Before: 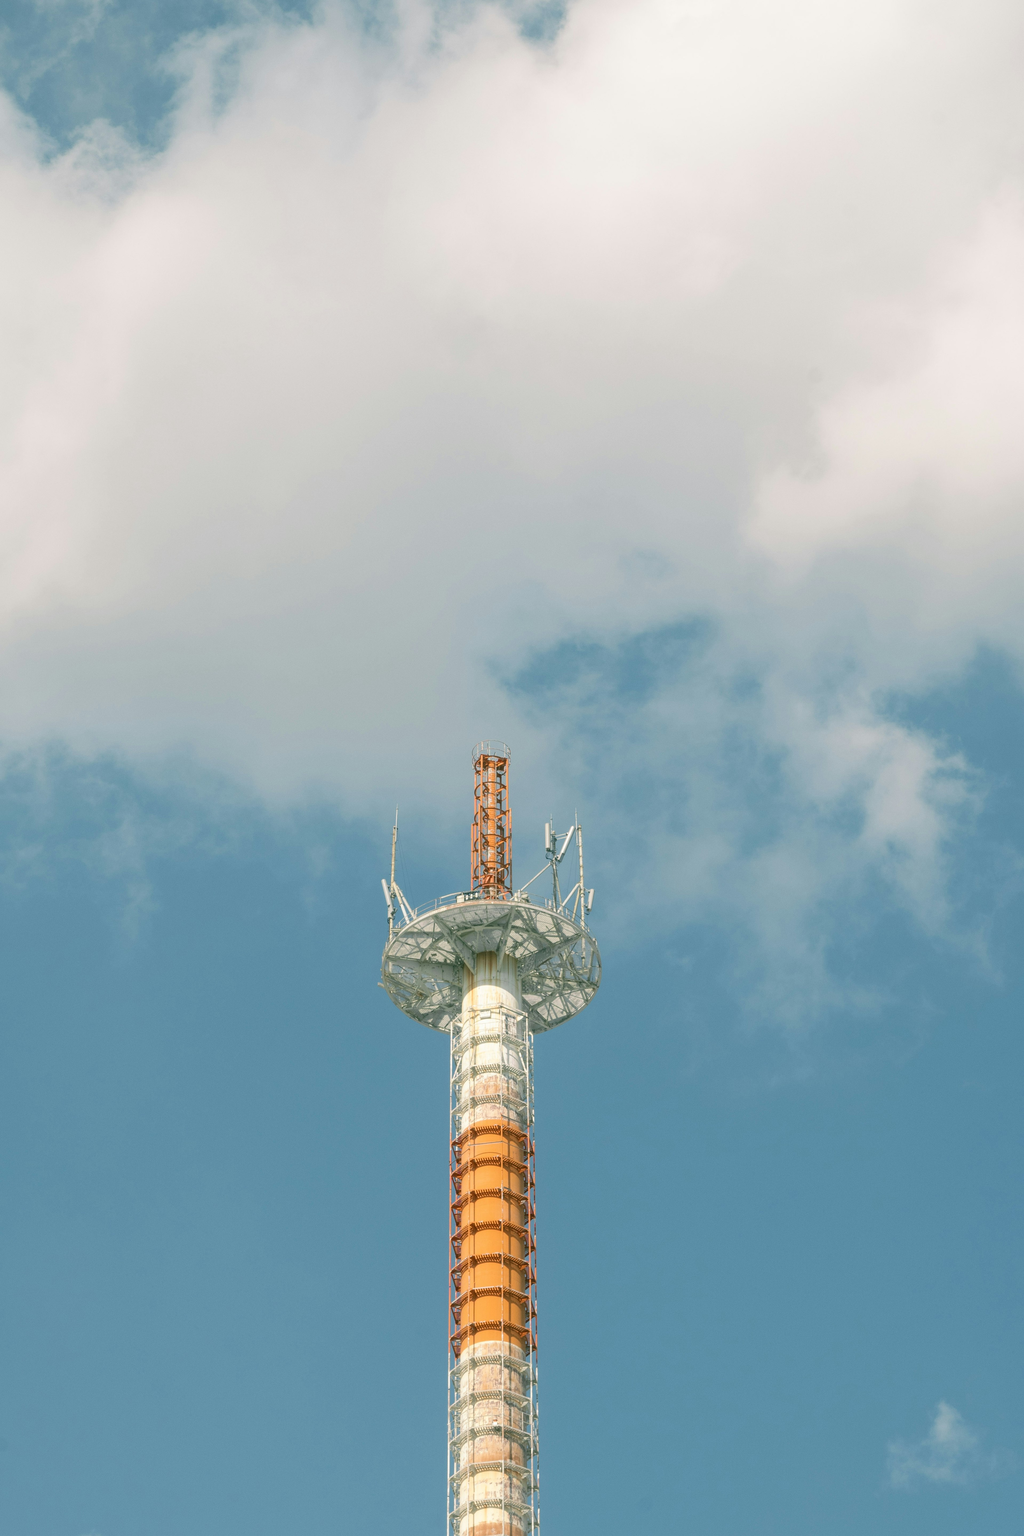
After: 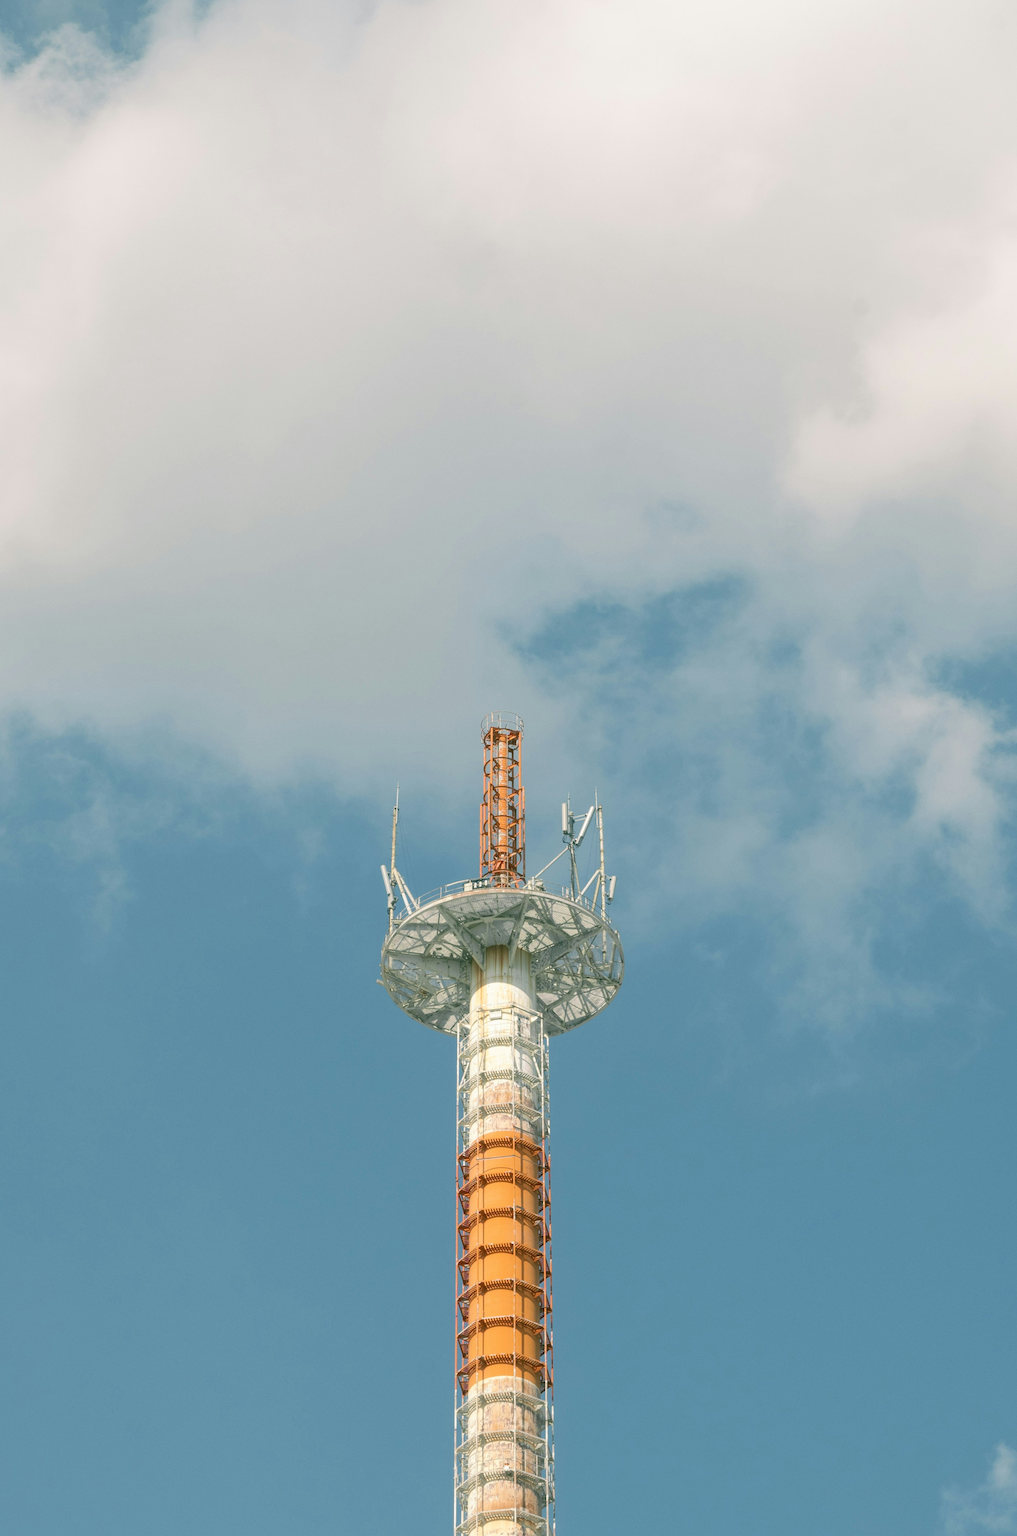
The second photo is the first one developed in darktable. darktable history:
local contrast: mode bilateral grid, contrast 20, coarseness 51, detail 103%, midtone range 0.2
crop: left 3.716%, top 6.375%, right 6.49%, bottom 3.277%
